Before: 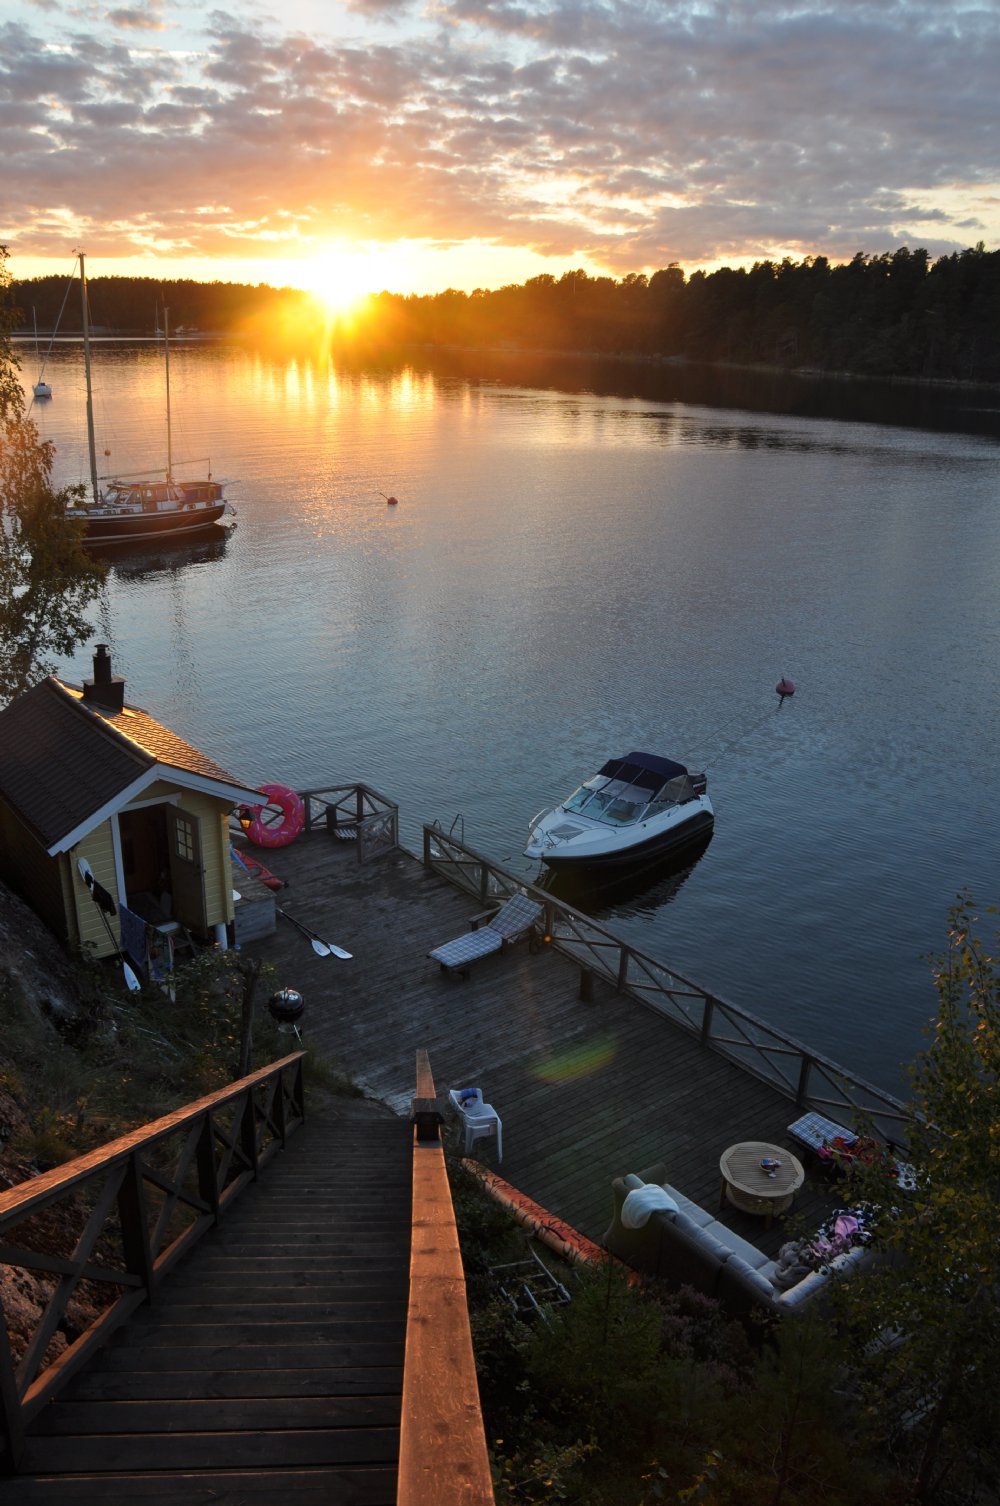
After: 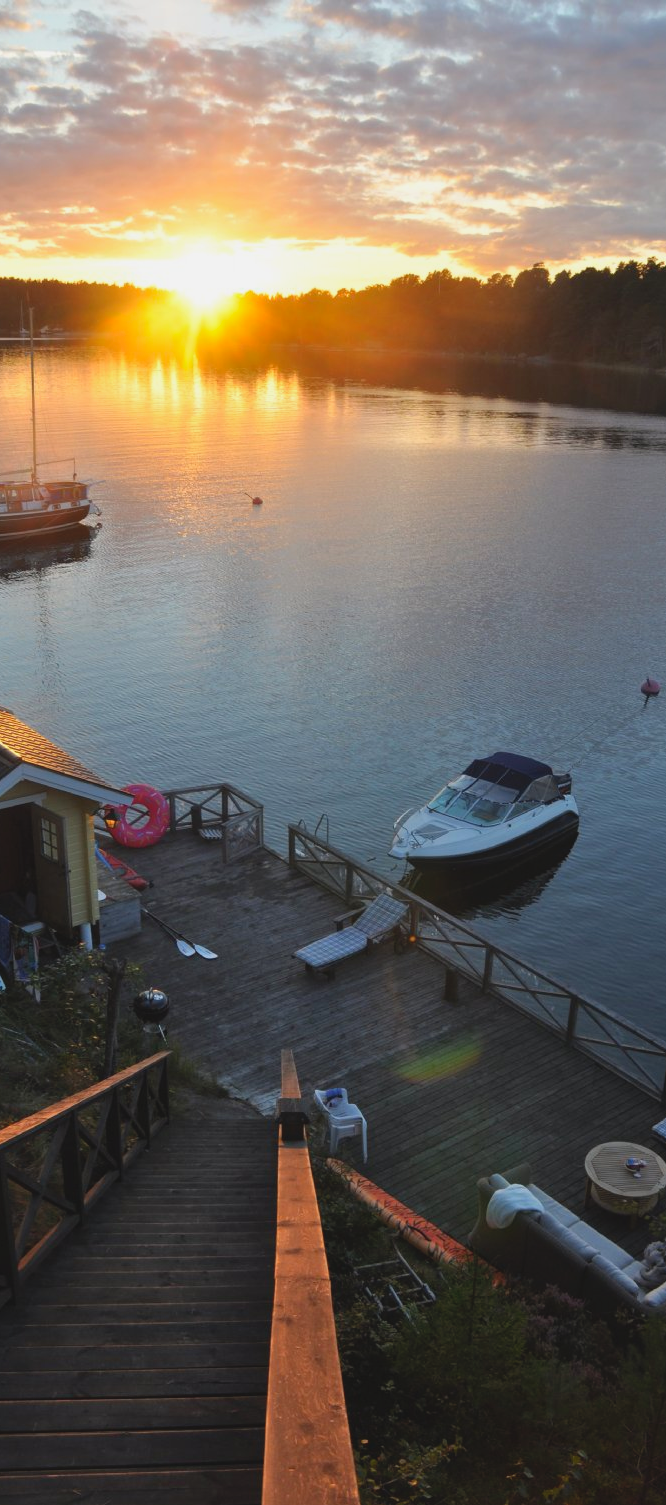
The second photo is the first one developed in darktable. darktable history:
crop and rotate: left 13.537%, right 19.796%
contrast brightness saturation: contrast -0.1, brightness 0.05, saturation 0.08
